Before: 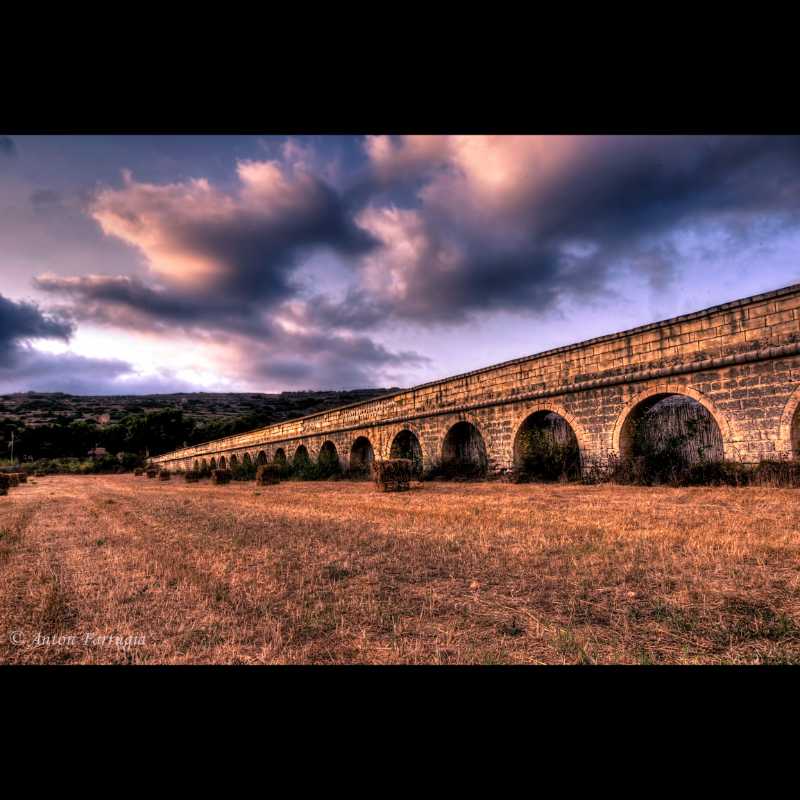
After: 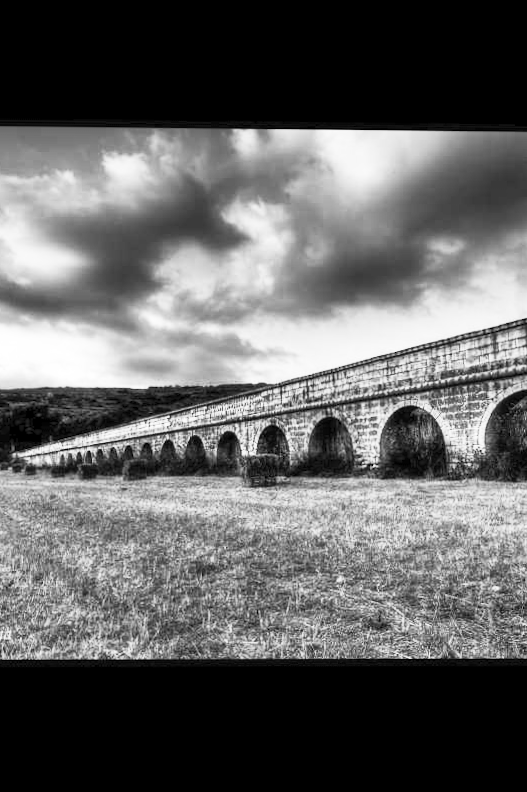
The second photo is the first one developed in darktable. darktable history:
contrast brightness saturation: contrast 0.43, brightness 0.56, saturation -0.19
white balance: red 0.954, blue 1.079
monochrome: on, module defaults
rotate and perspective: rotation 0.174°, lens shift (vertical) 0.013, lens shift (horizontal) 0.019, shear 0.001, automatic cropping original format, crop left 0.007, crop right 0.991, crop top 0.016, crop bottom 0.997
crop: left 16.899%, right 16.556%
